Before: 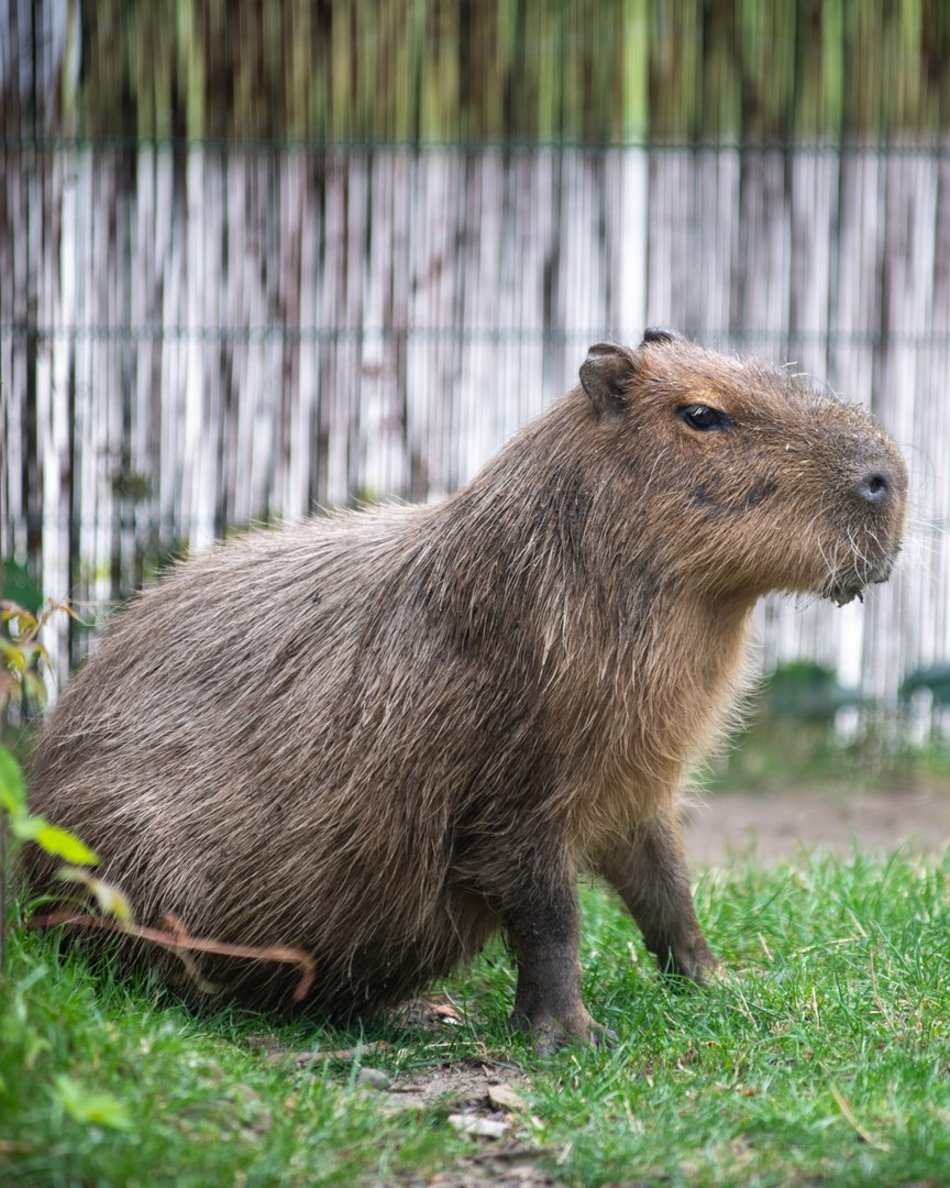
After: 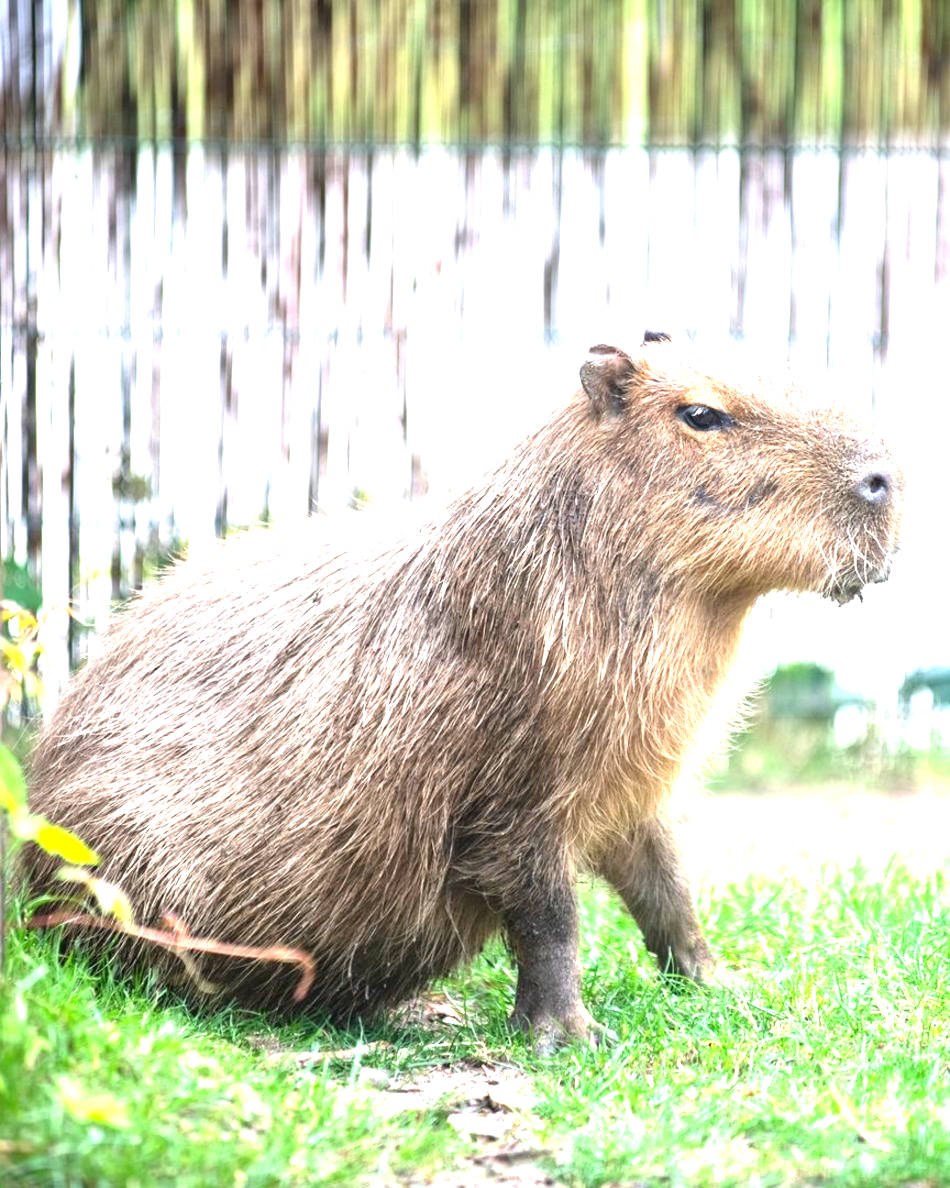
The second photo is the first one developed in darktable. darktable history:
exposure: black level correction 0, exposure 1.93 EV, compensate exposure bias true, compensate highlight preservation false
contrast brightness saturation: contrast 0.076, saturation 0.021
